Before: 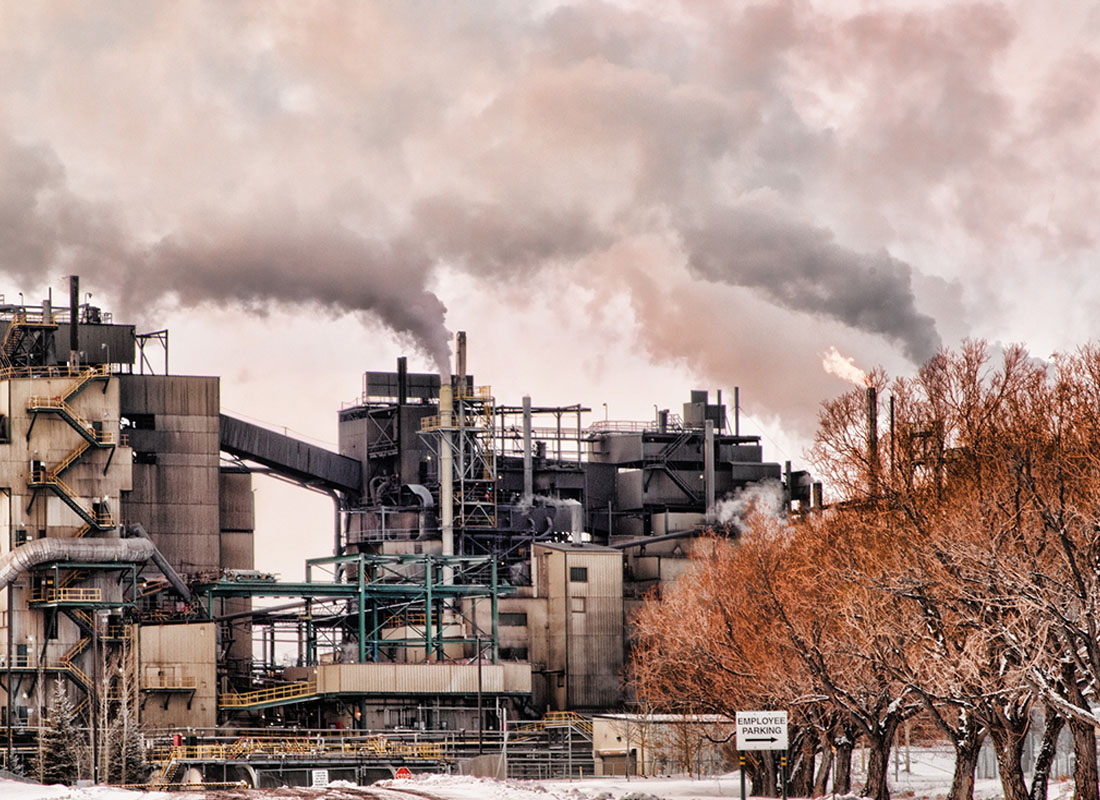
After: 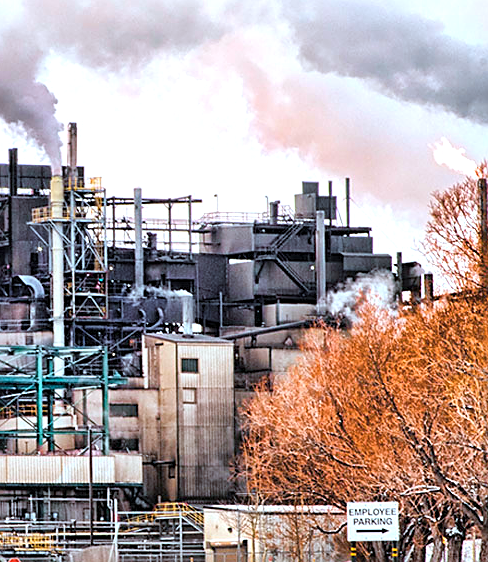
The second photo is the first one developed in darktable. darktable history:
color balance rgb: perceptual saturation grading › global saturation 30%, global vibrance 20%
color correction: highlights a* -10.69, highlights b* -19.19
contrast brightness saturation: contrast 0.05, brightness 0.06, saturation 0.01
crop: left 35.432%, top 26.233%, right 20.145%, bottom 3.432%
exposure: exposure 0.7 EV, compensate highlight preservation false
sharpen: on, module defaults
